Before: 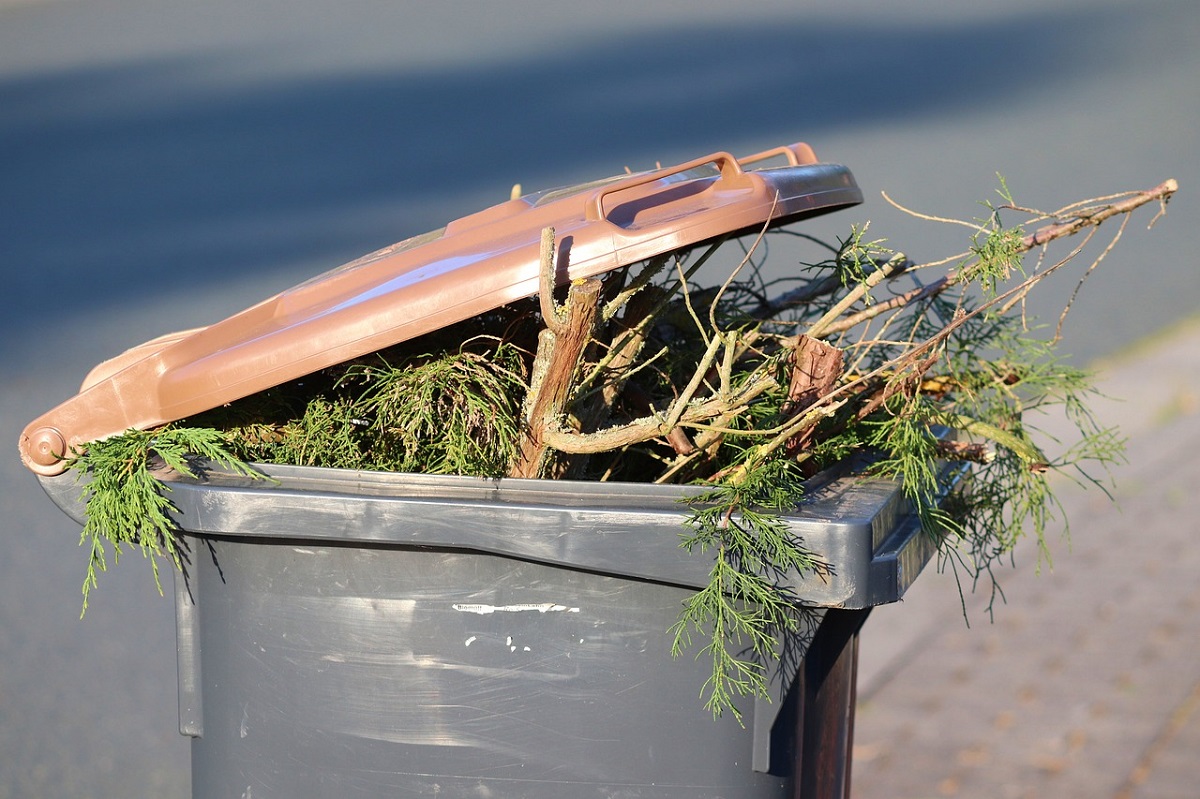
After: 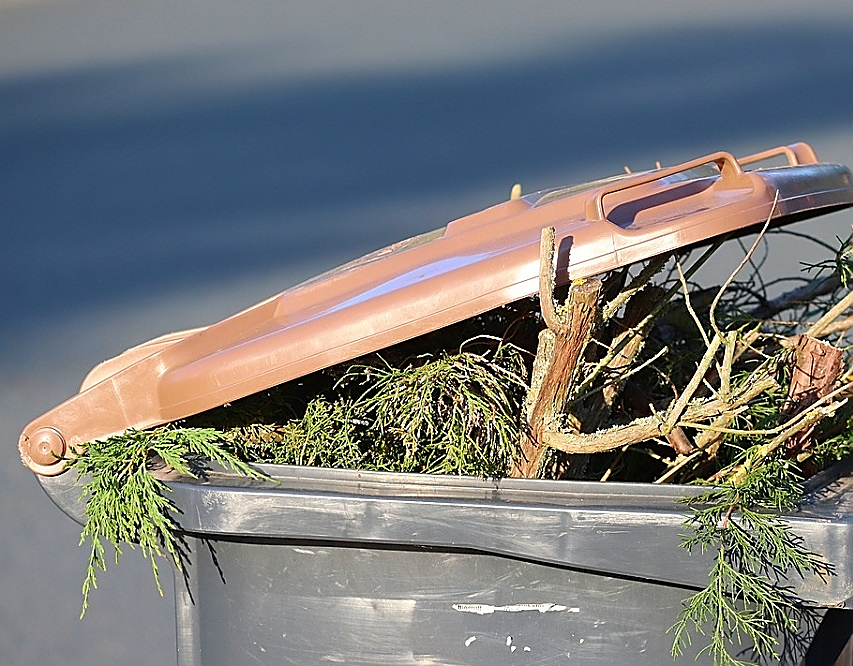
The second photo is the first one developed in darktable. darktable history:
crop: right 28.885%, bottom 16.626%
sharpen: radius 1.4, amount 1.25, threshold 0.7
